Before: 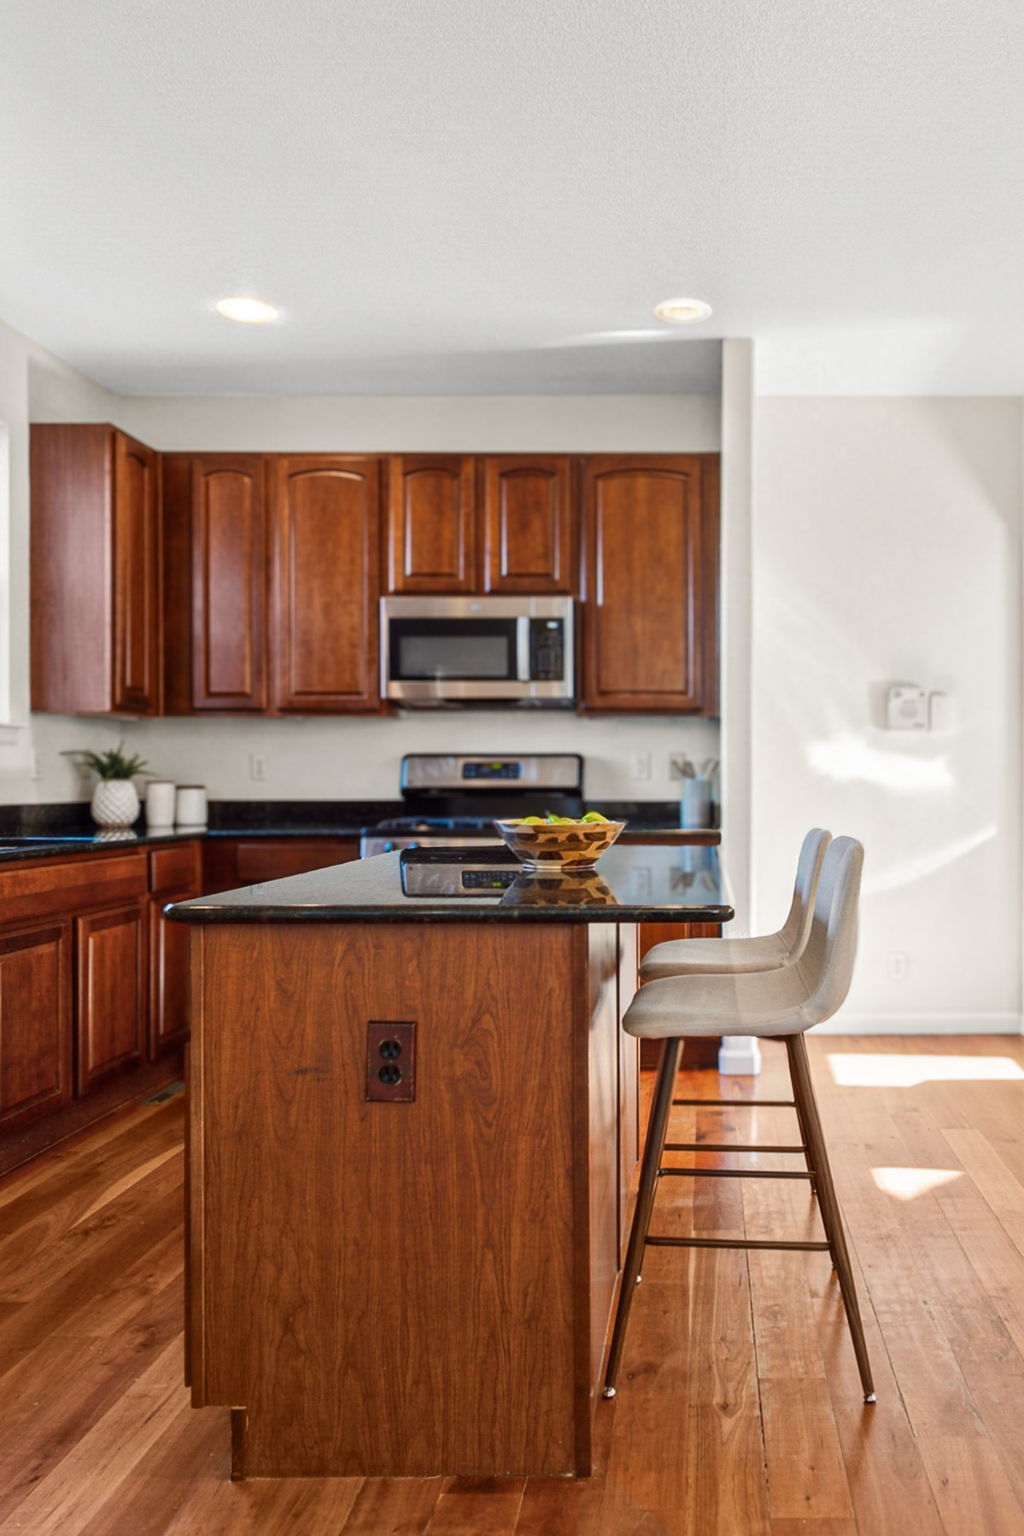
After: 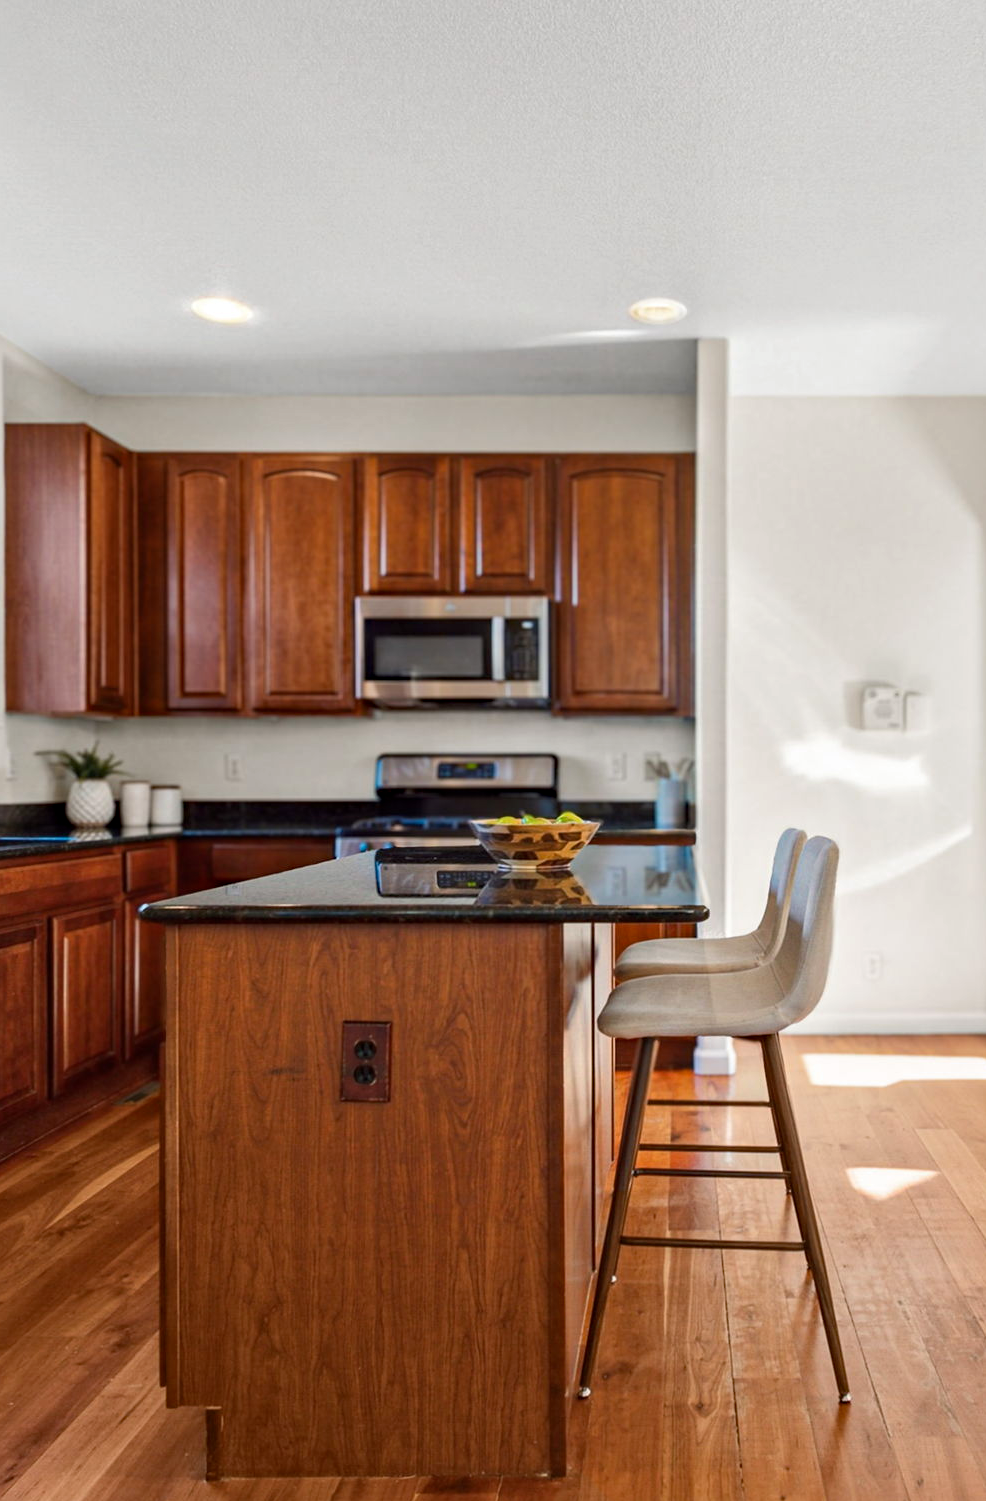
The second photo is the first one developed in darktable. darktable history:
haze removal: compatibility mode true, adaptive false
crop and rotate: left 2.536%, right 1.107%, bottom 2.246%
